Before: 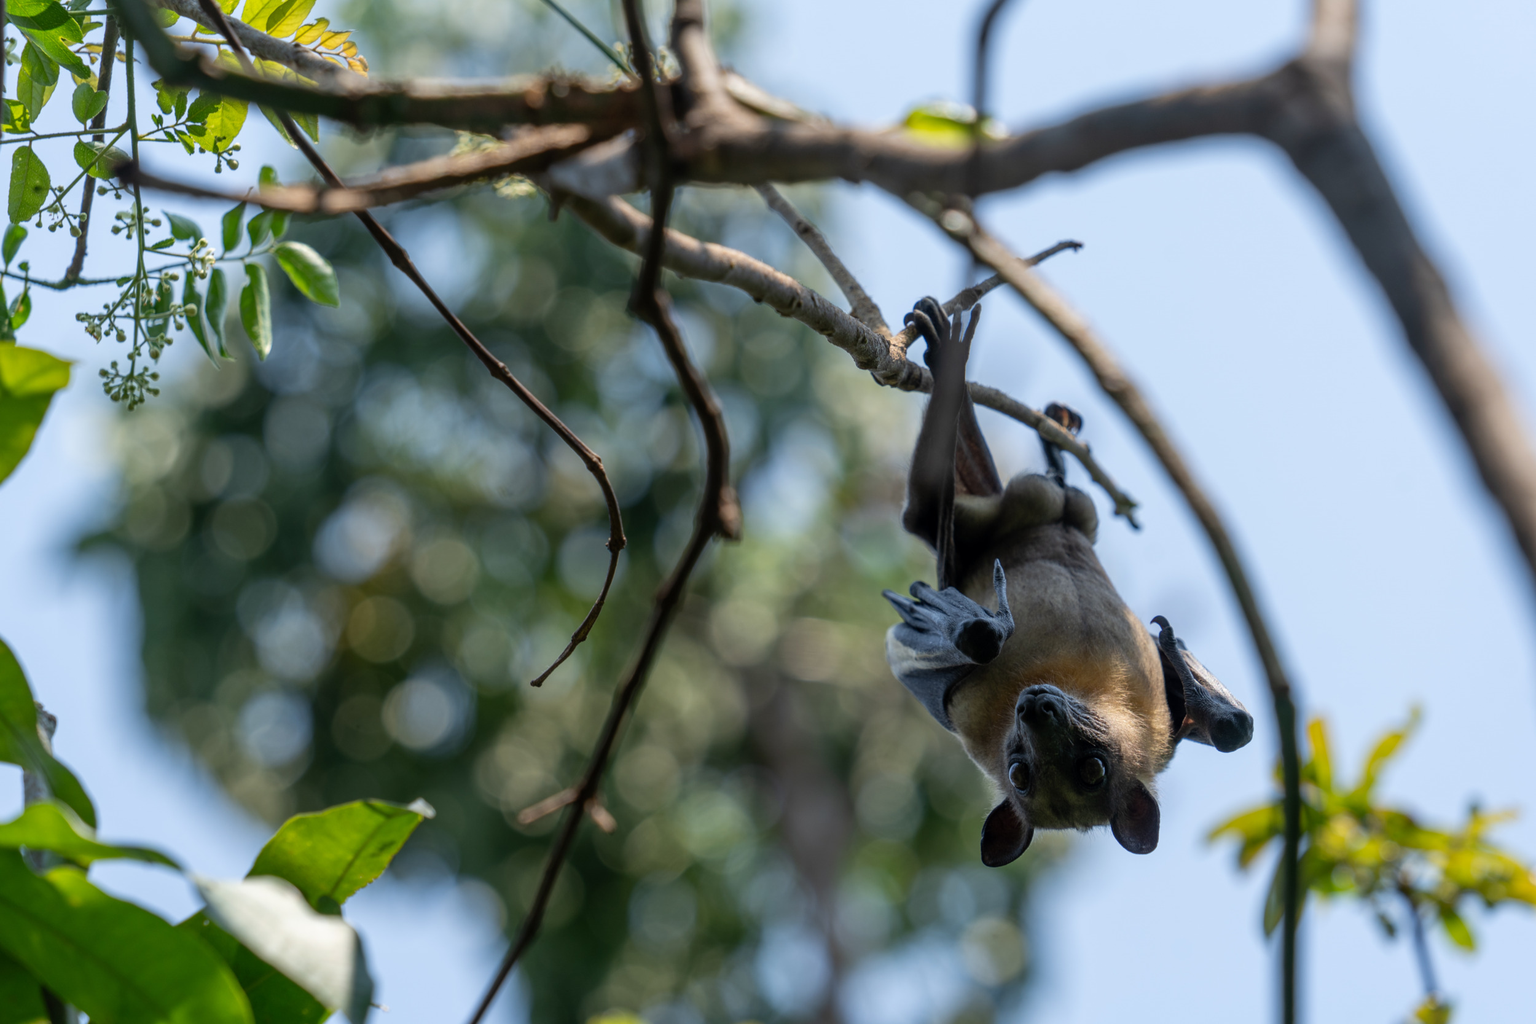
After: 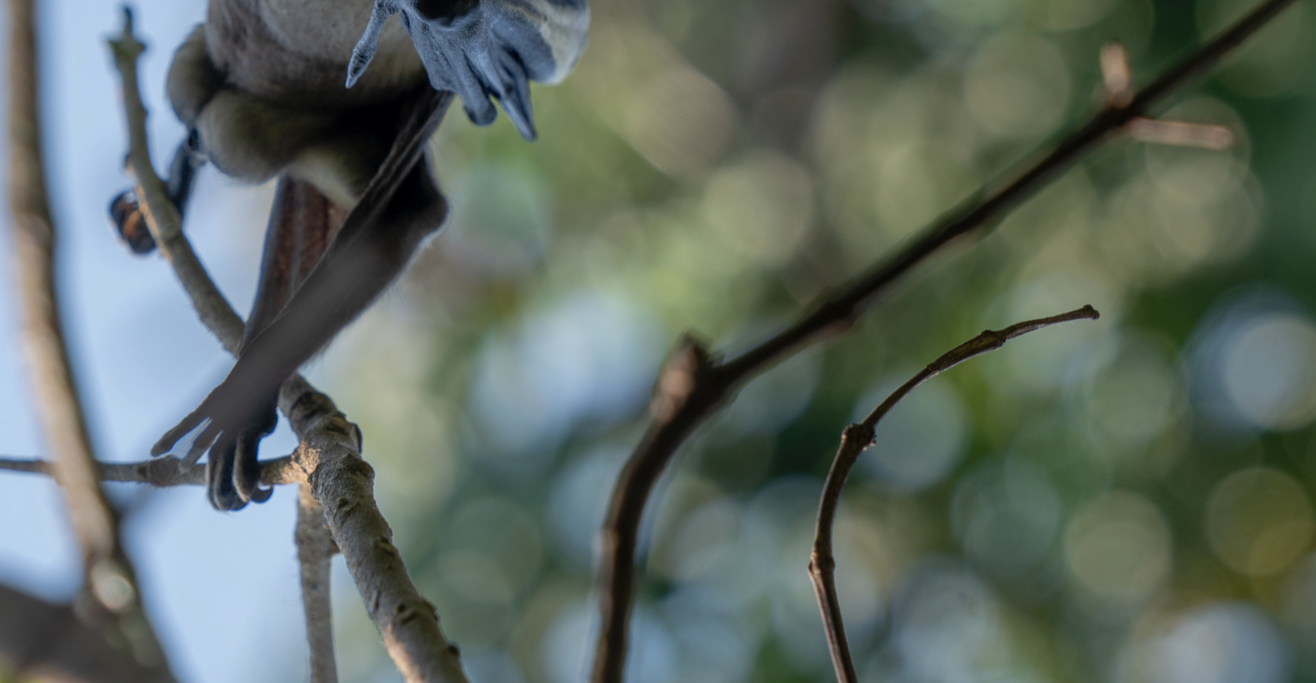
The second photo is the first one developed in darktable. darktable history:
crop and rotate: angle 148.01°, left 9.125%, top 15.604%, right 4.36%, bottom 17.021%
shadows and highlights: on, module defaults
